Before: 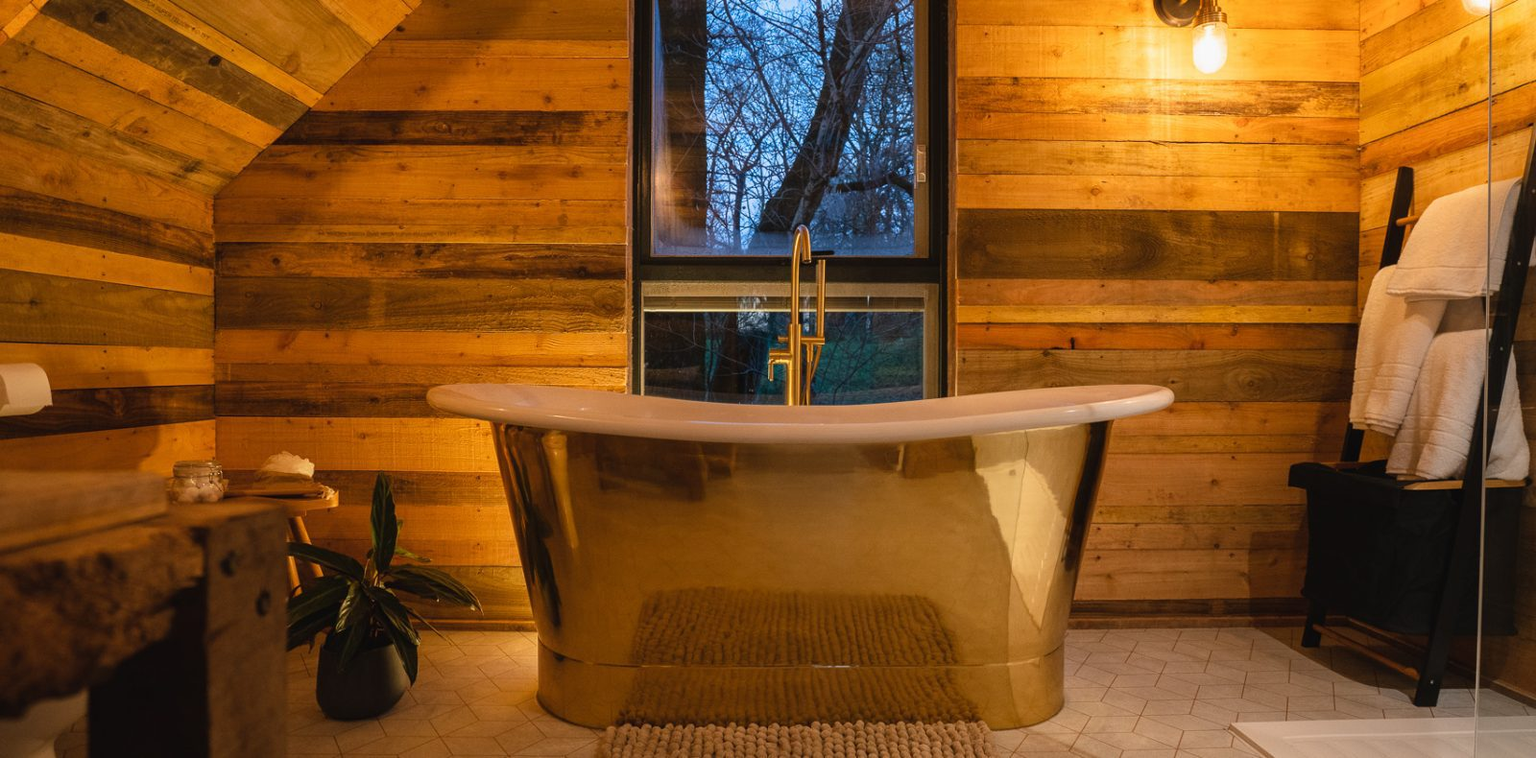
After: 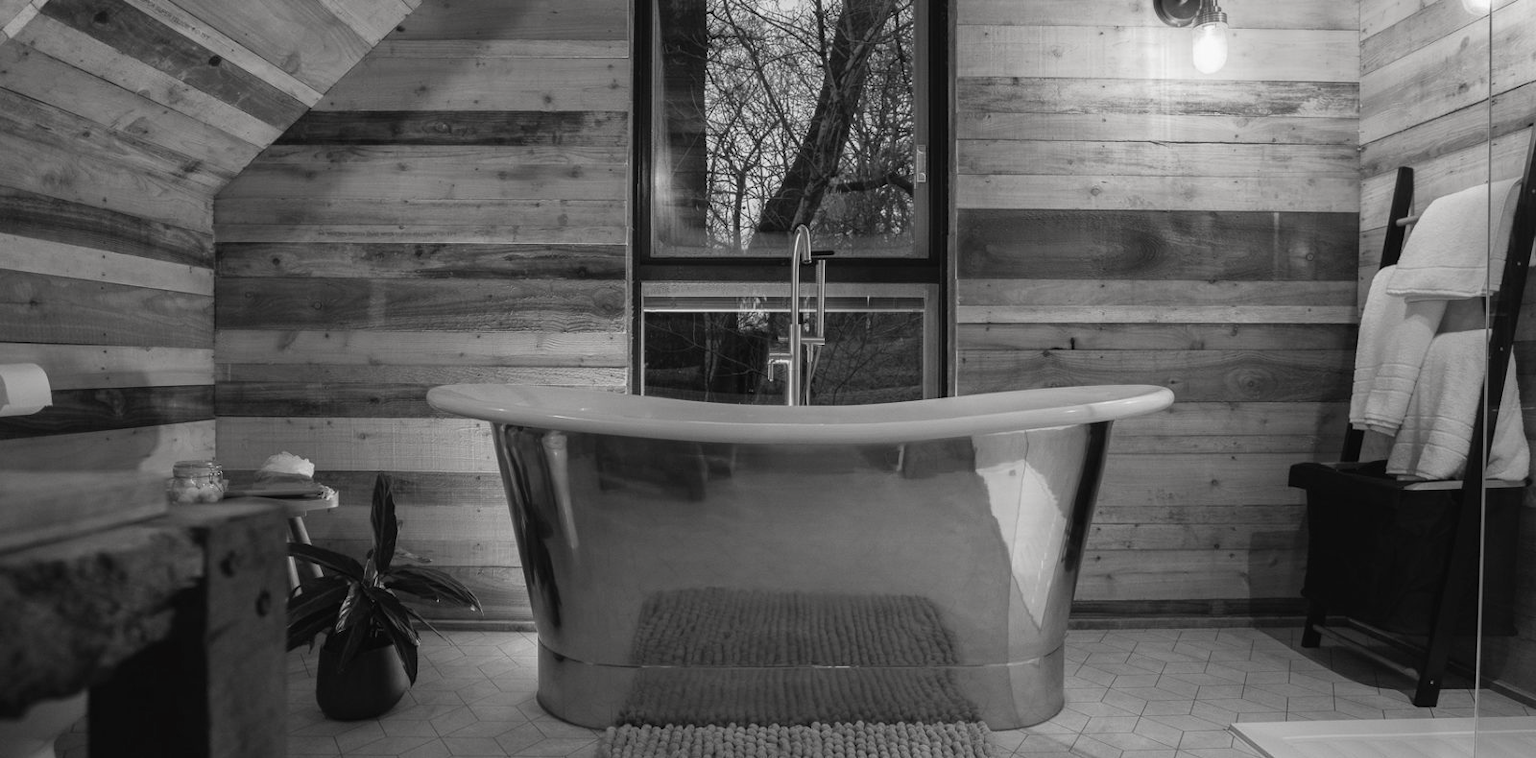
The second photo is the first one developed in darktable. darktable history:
contrast brightness saturation: saturation -0.989
